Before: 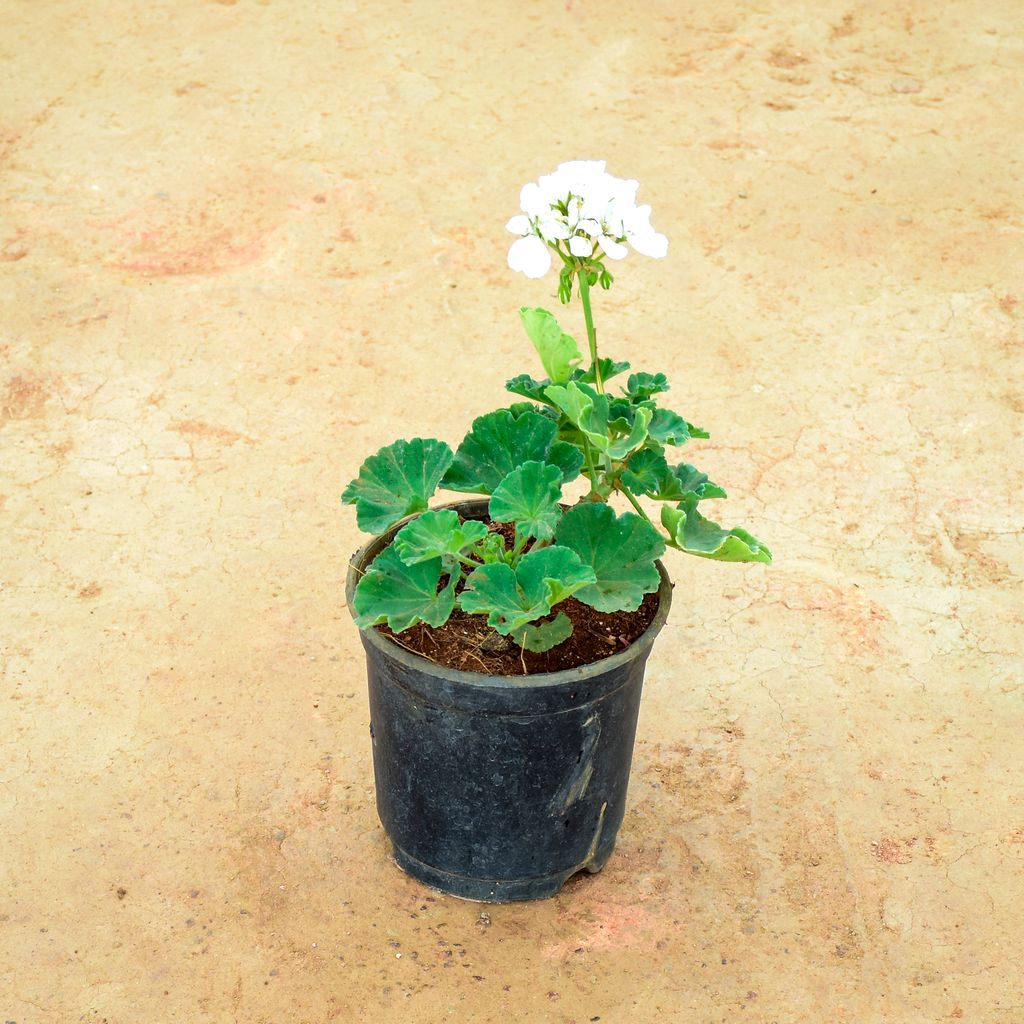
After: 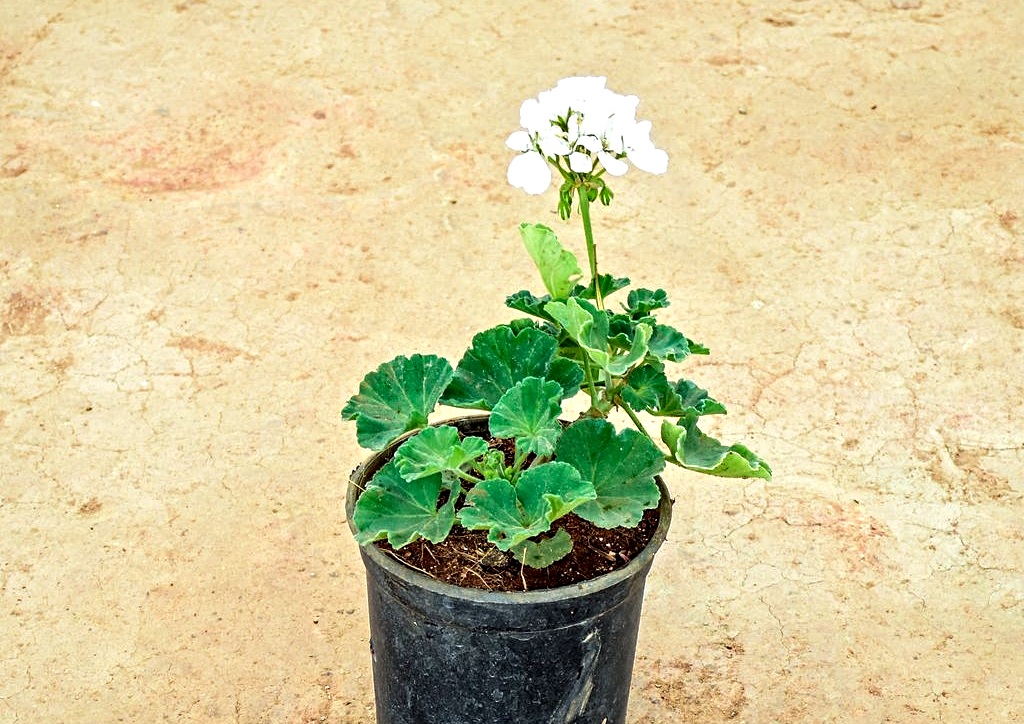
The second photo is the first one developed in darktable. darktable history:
contrast equalizer: octaves 7, y [[0.5, 0.542, 0.583, 0.625, 0.667, 0.708], [0.5 ×6], [0.5 ×6], [0 ×6], [0 ×6]]
crop and rotate: top 8.293%, bottom 20.996%
